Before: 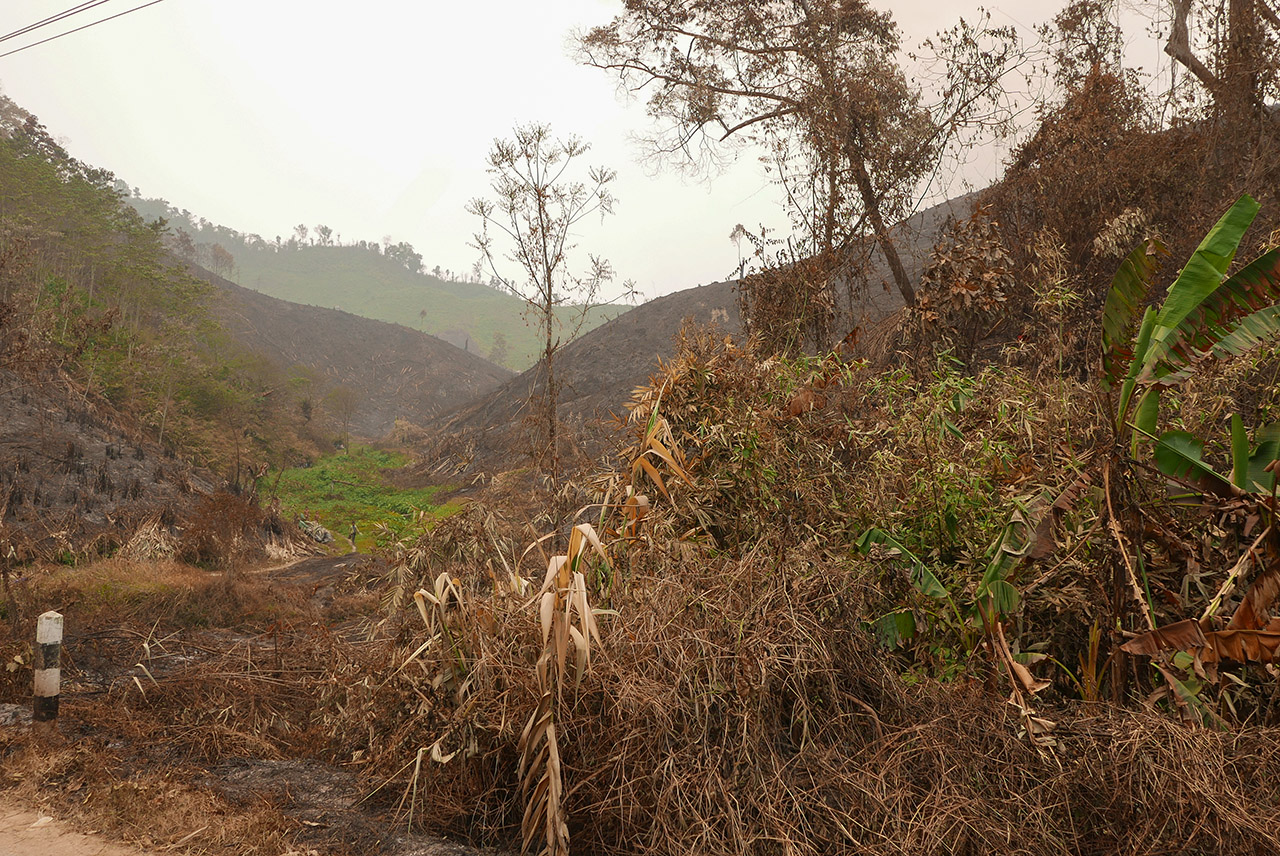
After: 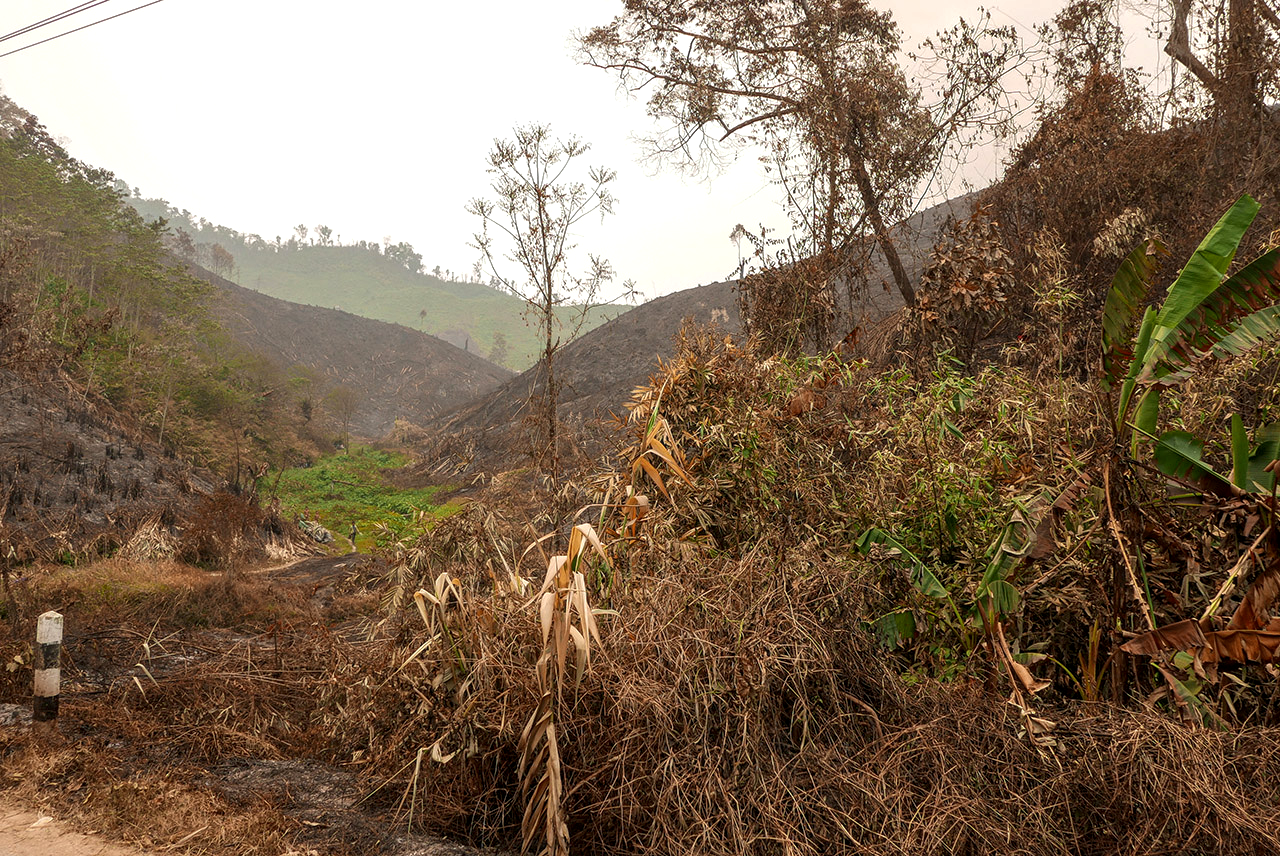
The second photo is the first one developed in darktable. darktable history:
color balance: contrast 10%
local contrast: detail 130%
